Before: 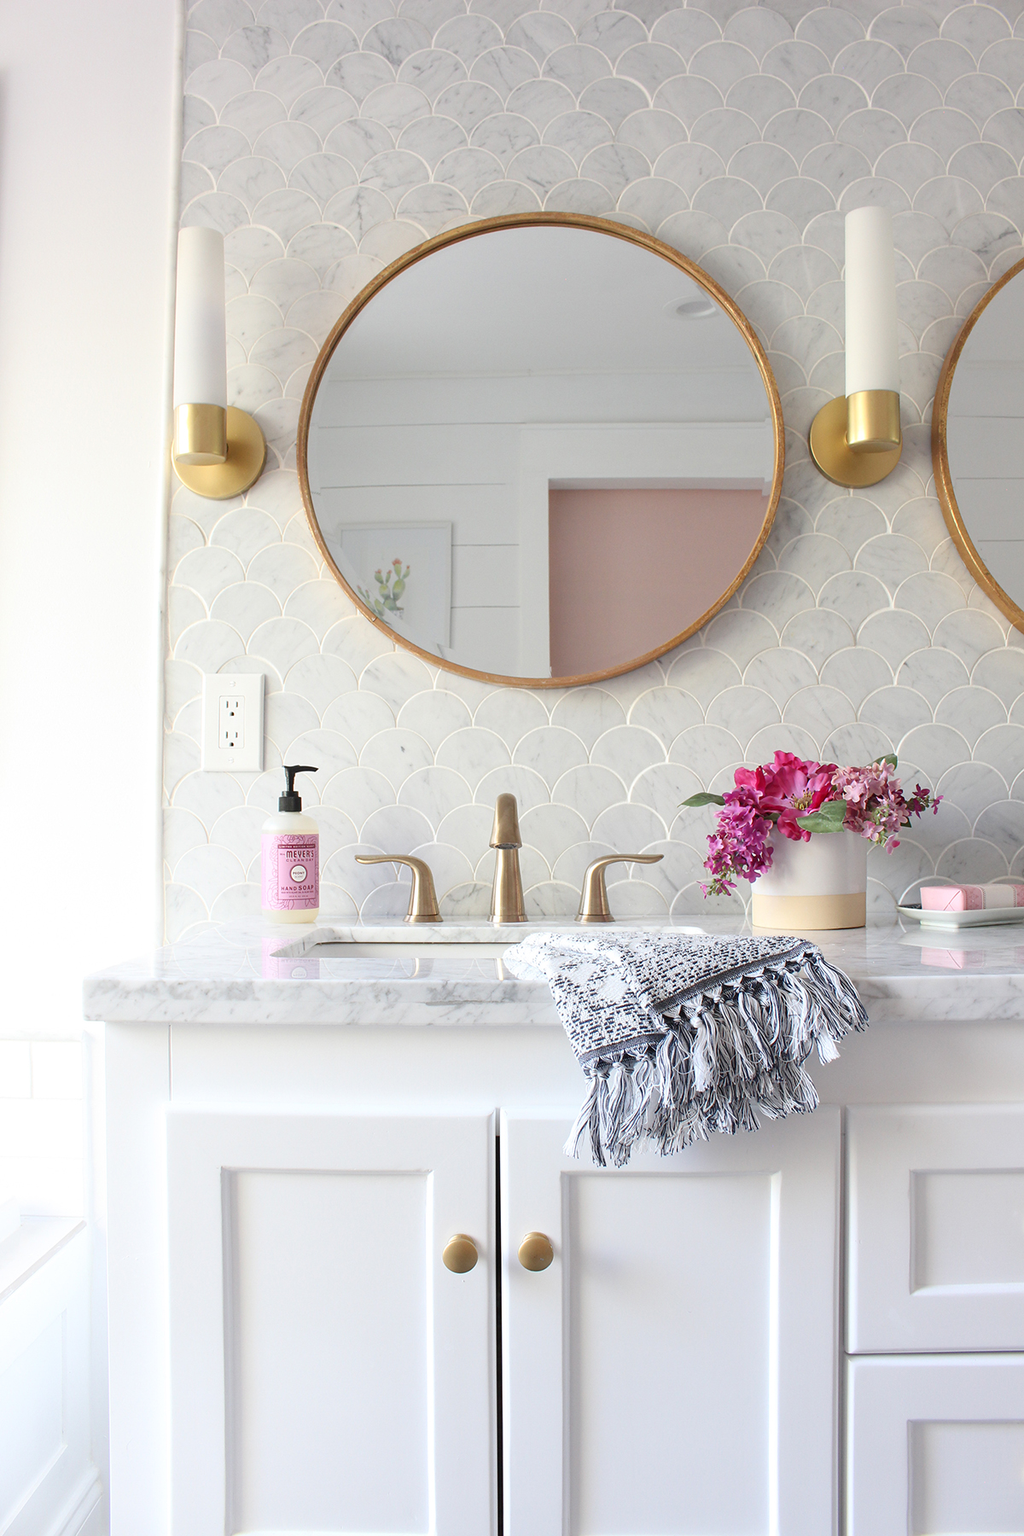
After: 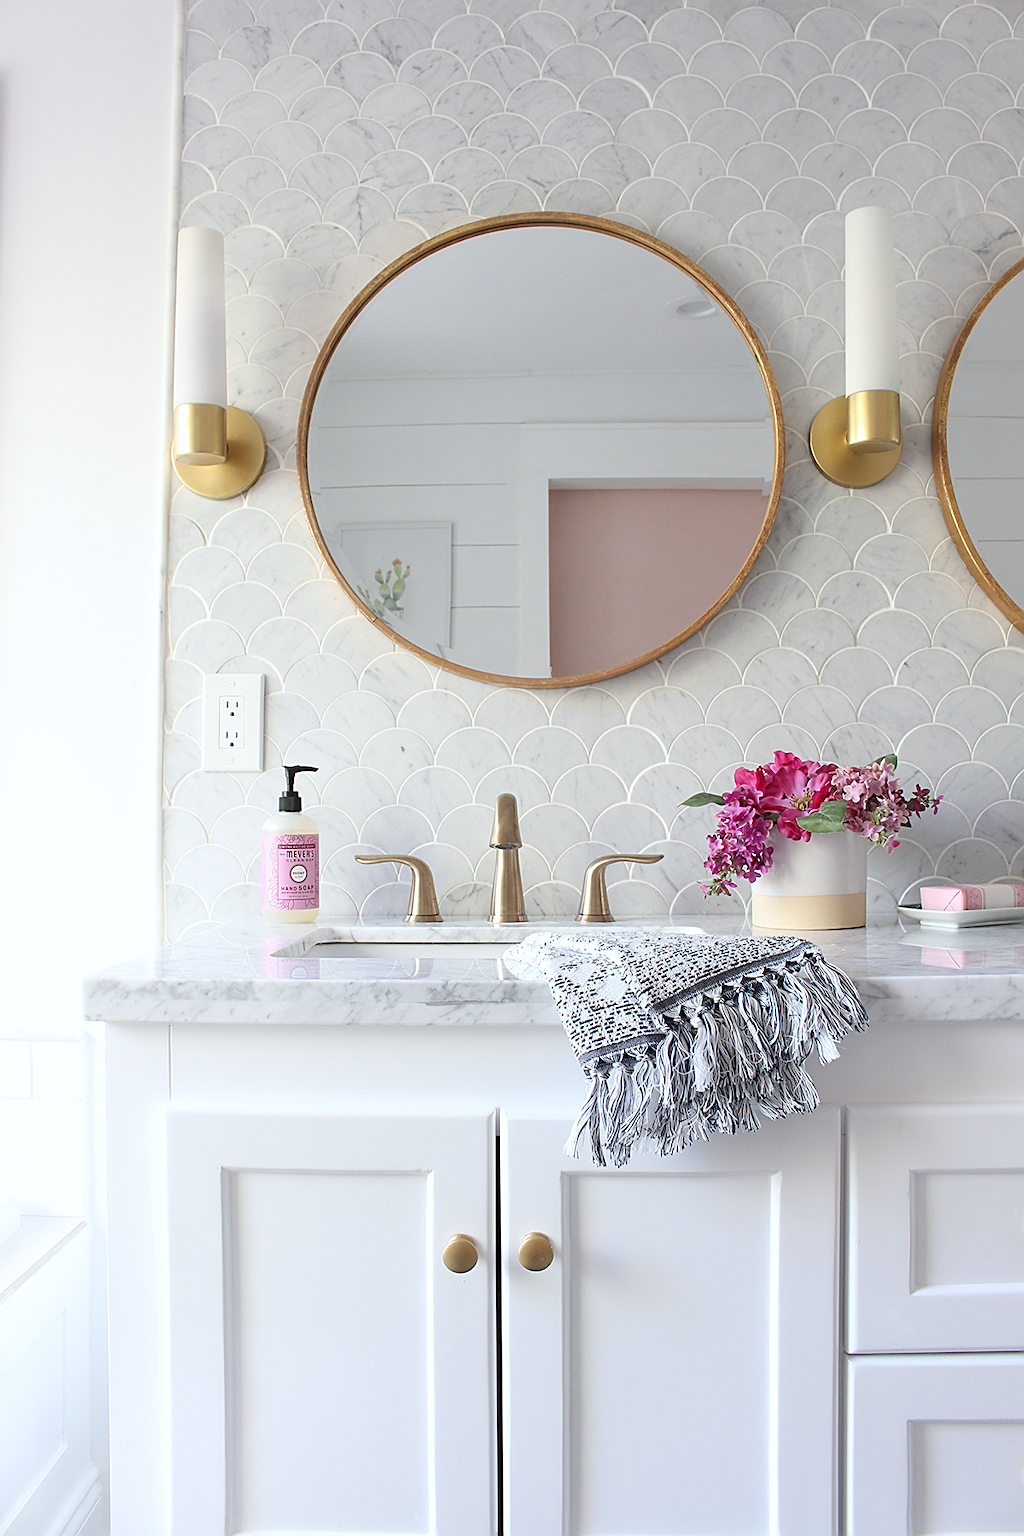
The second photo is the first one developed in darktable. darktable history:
sharpen: amount 0.55
white balance: red 0.982, blue 1.018
